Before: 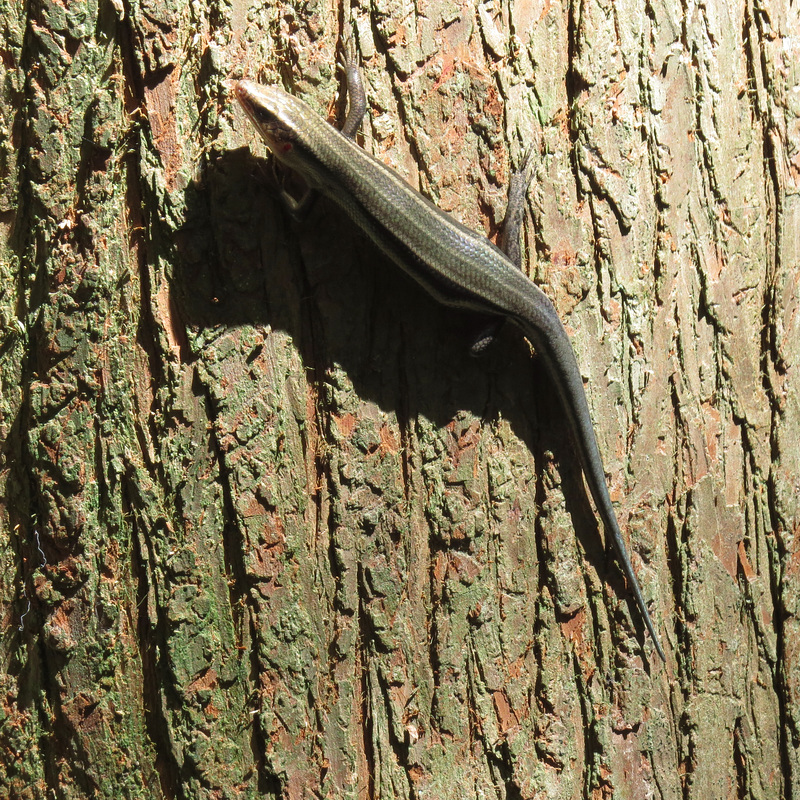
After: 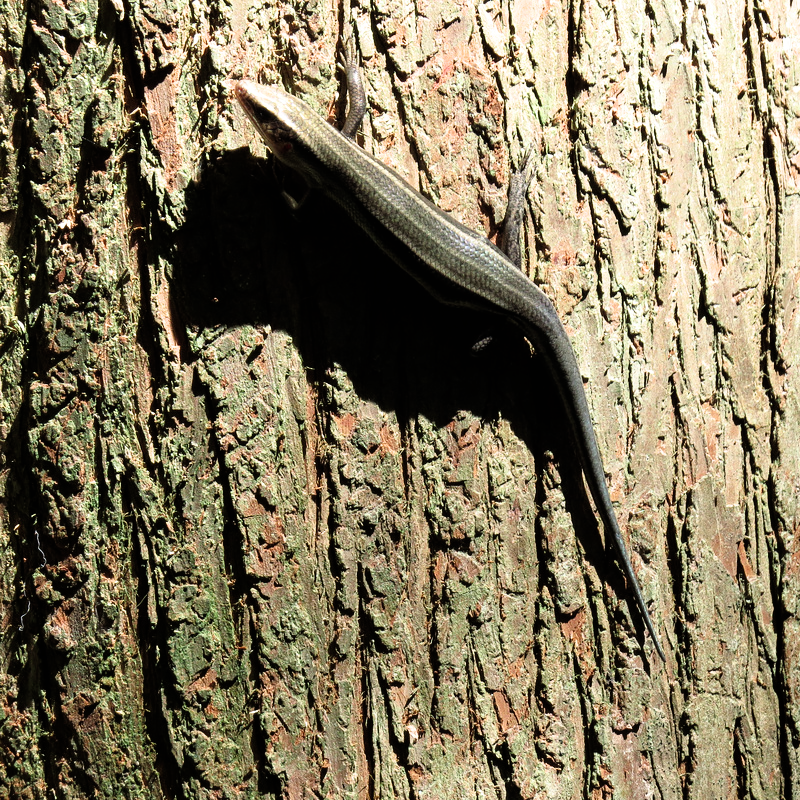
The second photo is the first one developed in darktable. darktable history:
filmic rgb: black relative exposure -6.47 EV, white relative exposure 2.42 EV, threshold 2.99 EV, target white luminance 99.994%, hardness 5.25, latitude 0.82%, contrast 1.425, highlights saturation mix 1.81%, enable highlight reconstruction true
